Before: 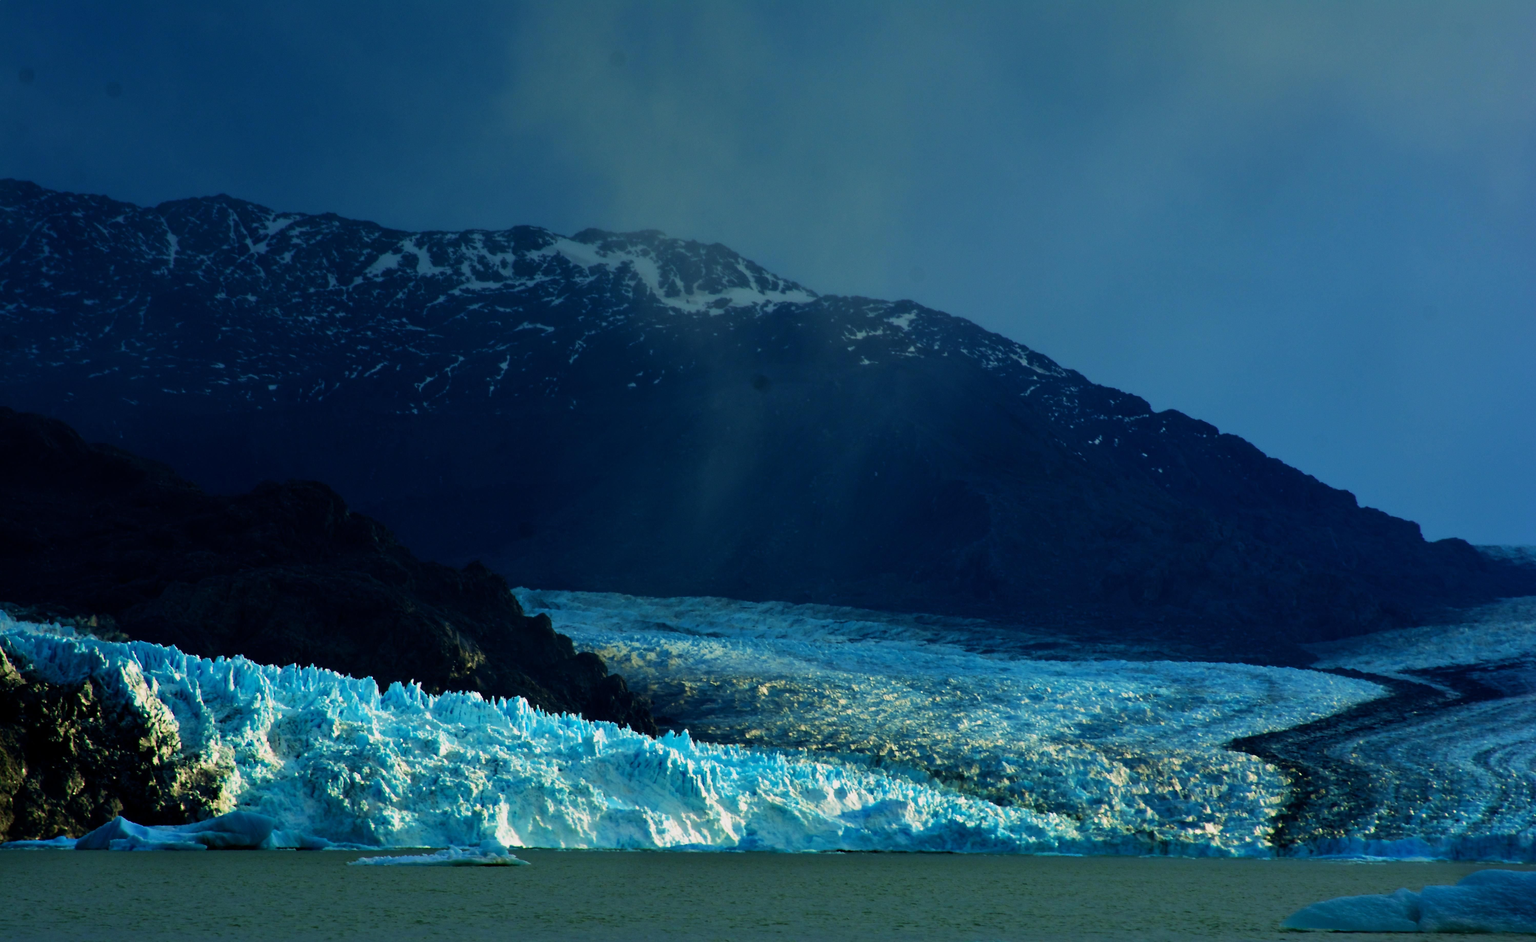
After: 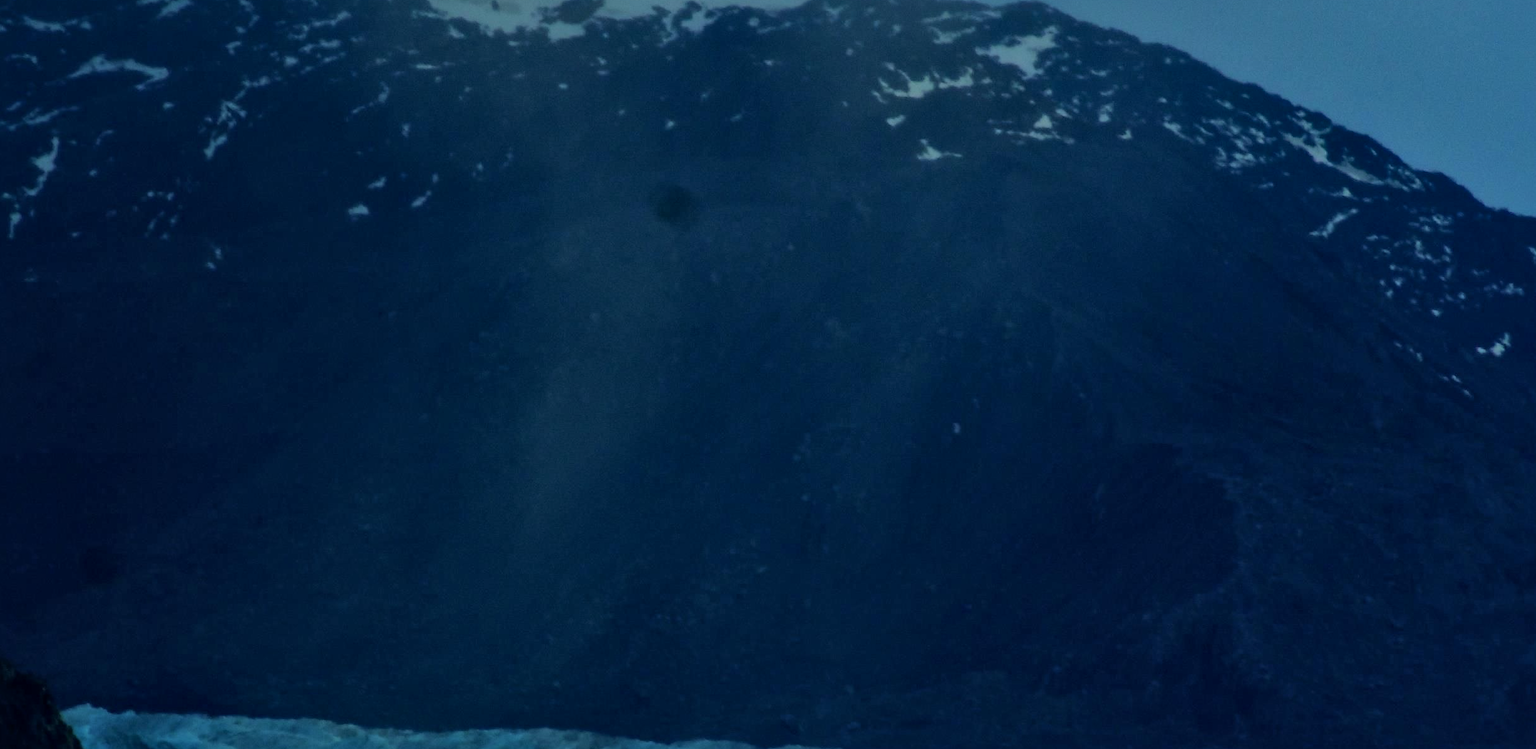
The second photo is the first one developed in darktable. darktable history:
local contrast: mode bilateral grid, contrast 20, coarseness 51, detail 149%, midtone range 0.2
crop: left 31.625%, top 31.769%, right 27.557%, bottom 35.749%
